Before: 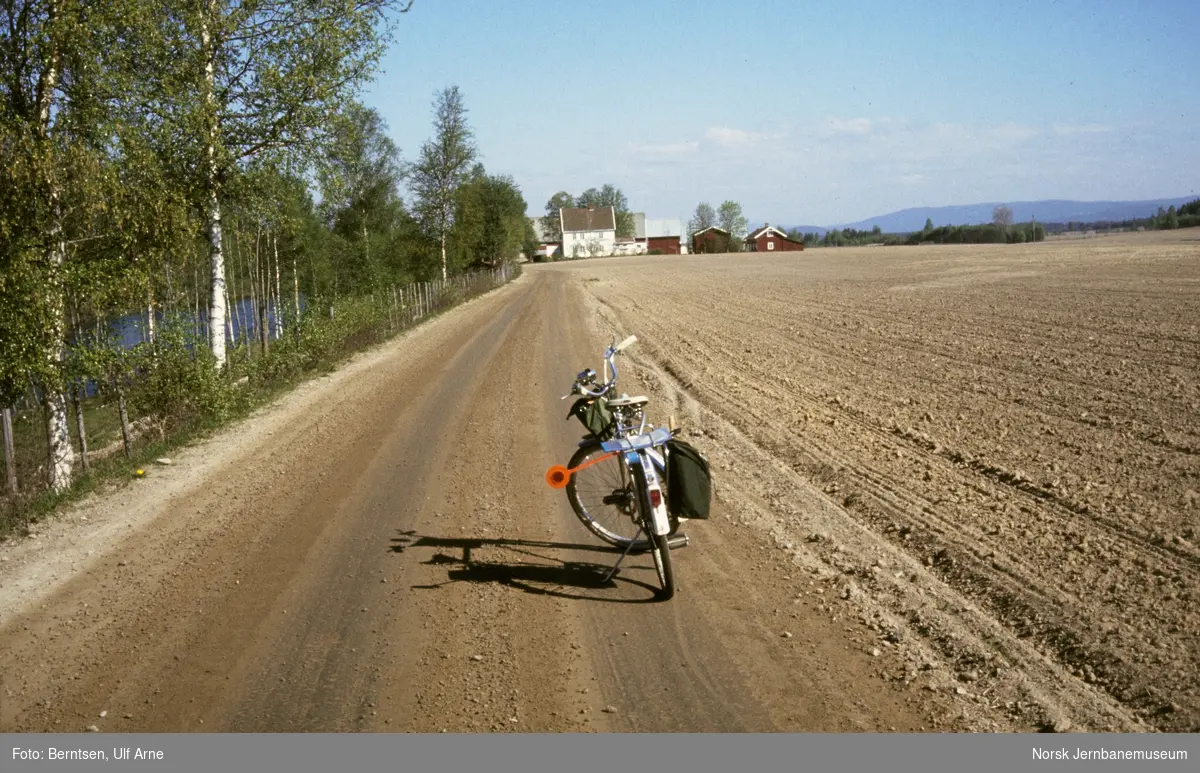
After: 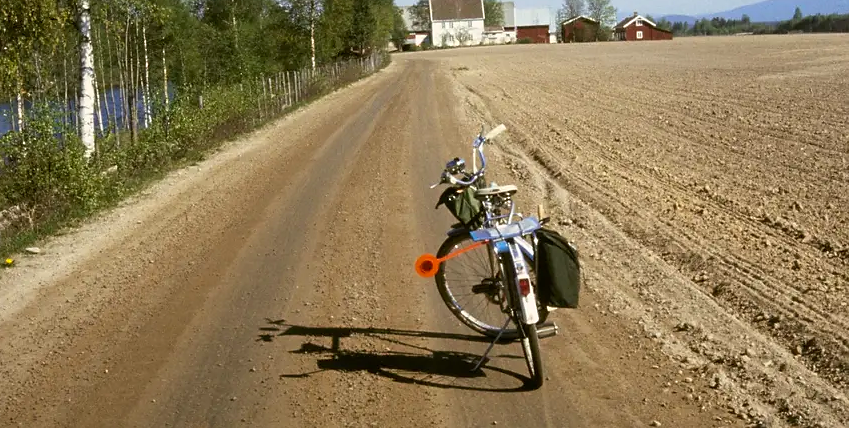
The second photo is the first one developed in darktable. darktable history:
sharpen: radius 1.019, threshold 1.105
crop: left 10.96%, top 27.343%, right 18.269%, bottom 17.188%
color correction: highlights b* -0.035, saturation 1.14
